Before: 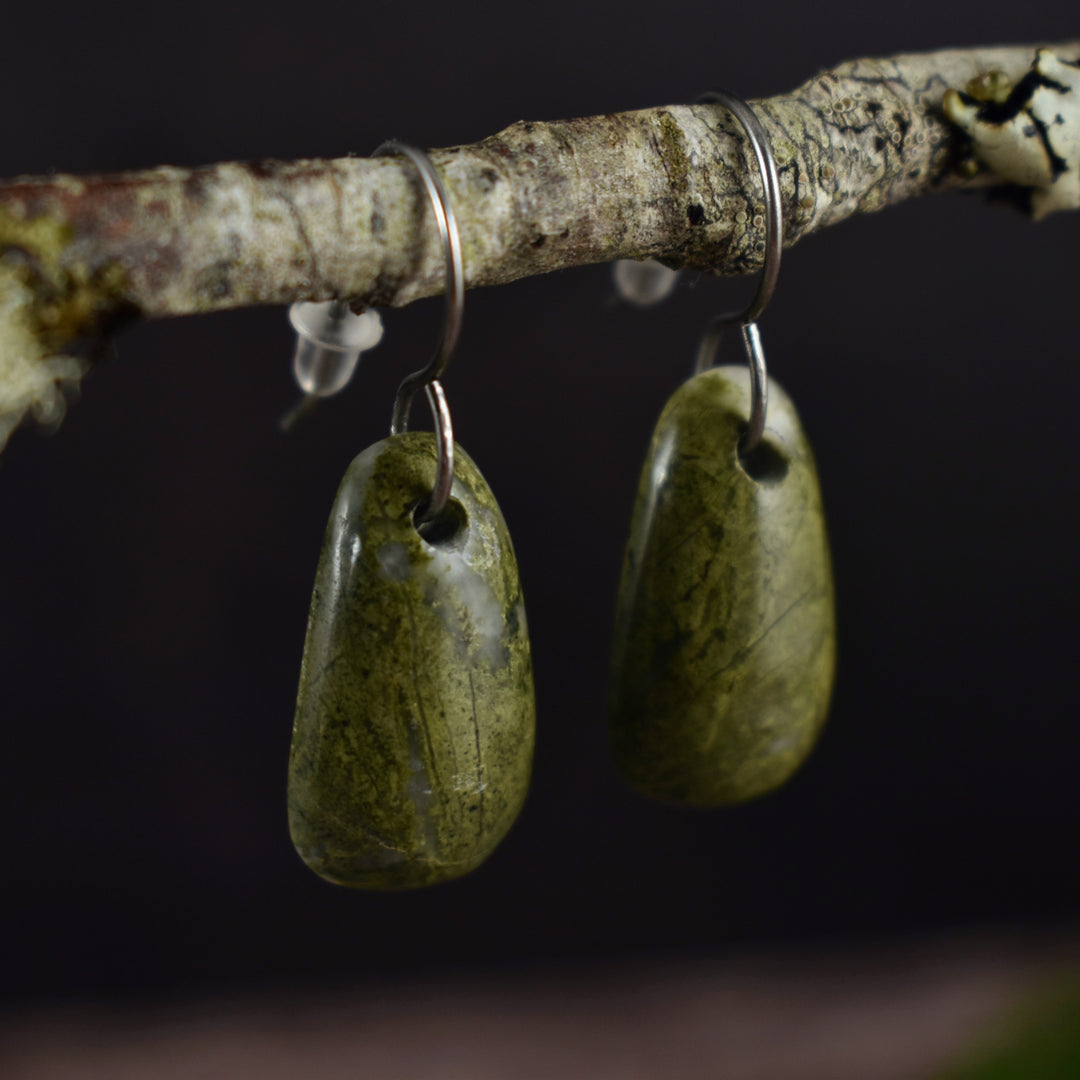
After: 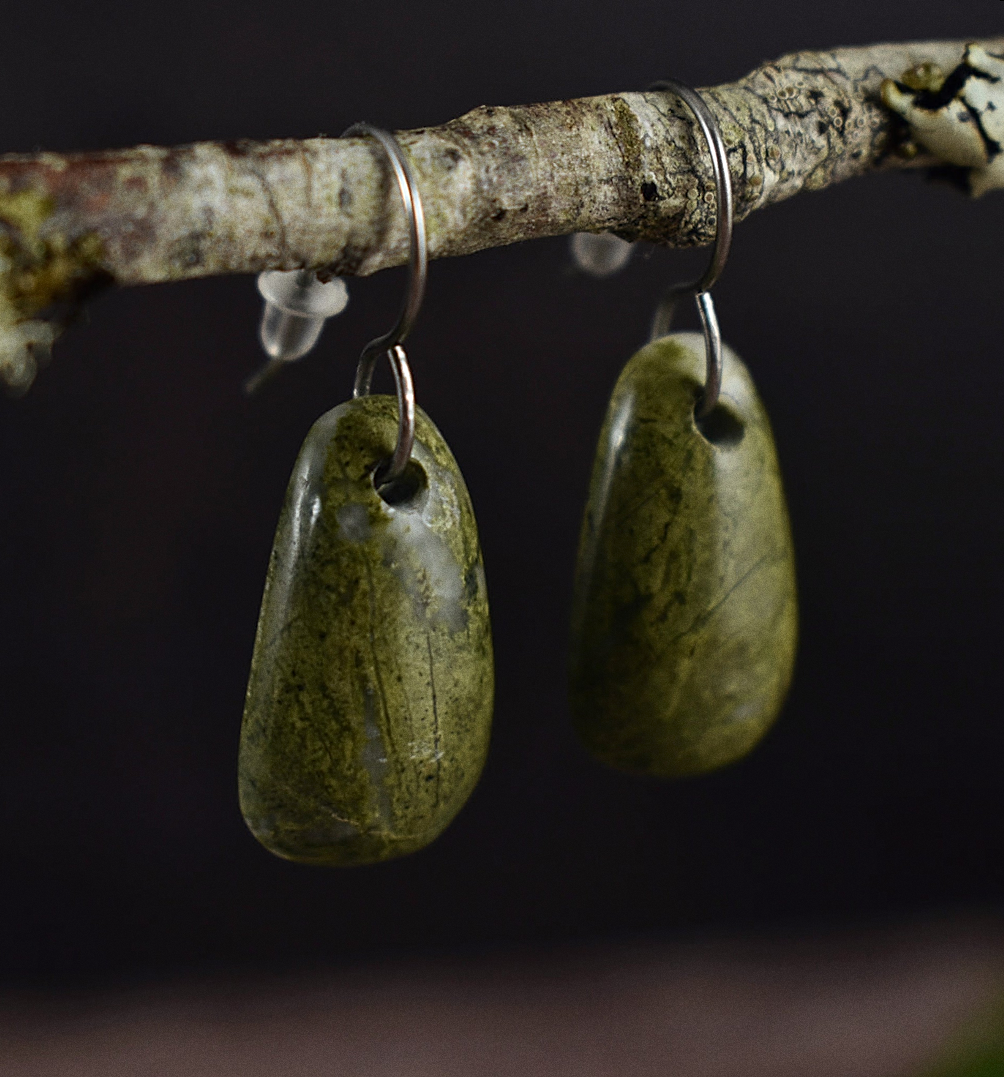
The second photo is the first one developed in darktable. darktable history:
sharpen: amount 0.478
grain: coarseness 0.09 ISO
rotate and perspective: rotation 0.215°, lens shift (vertical) -0.139, crop left 0.069, crop right 0.939, crop top 0.002, crop bottom 0.996
